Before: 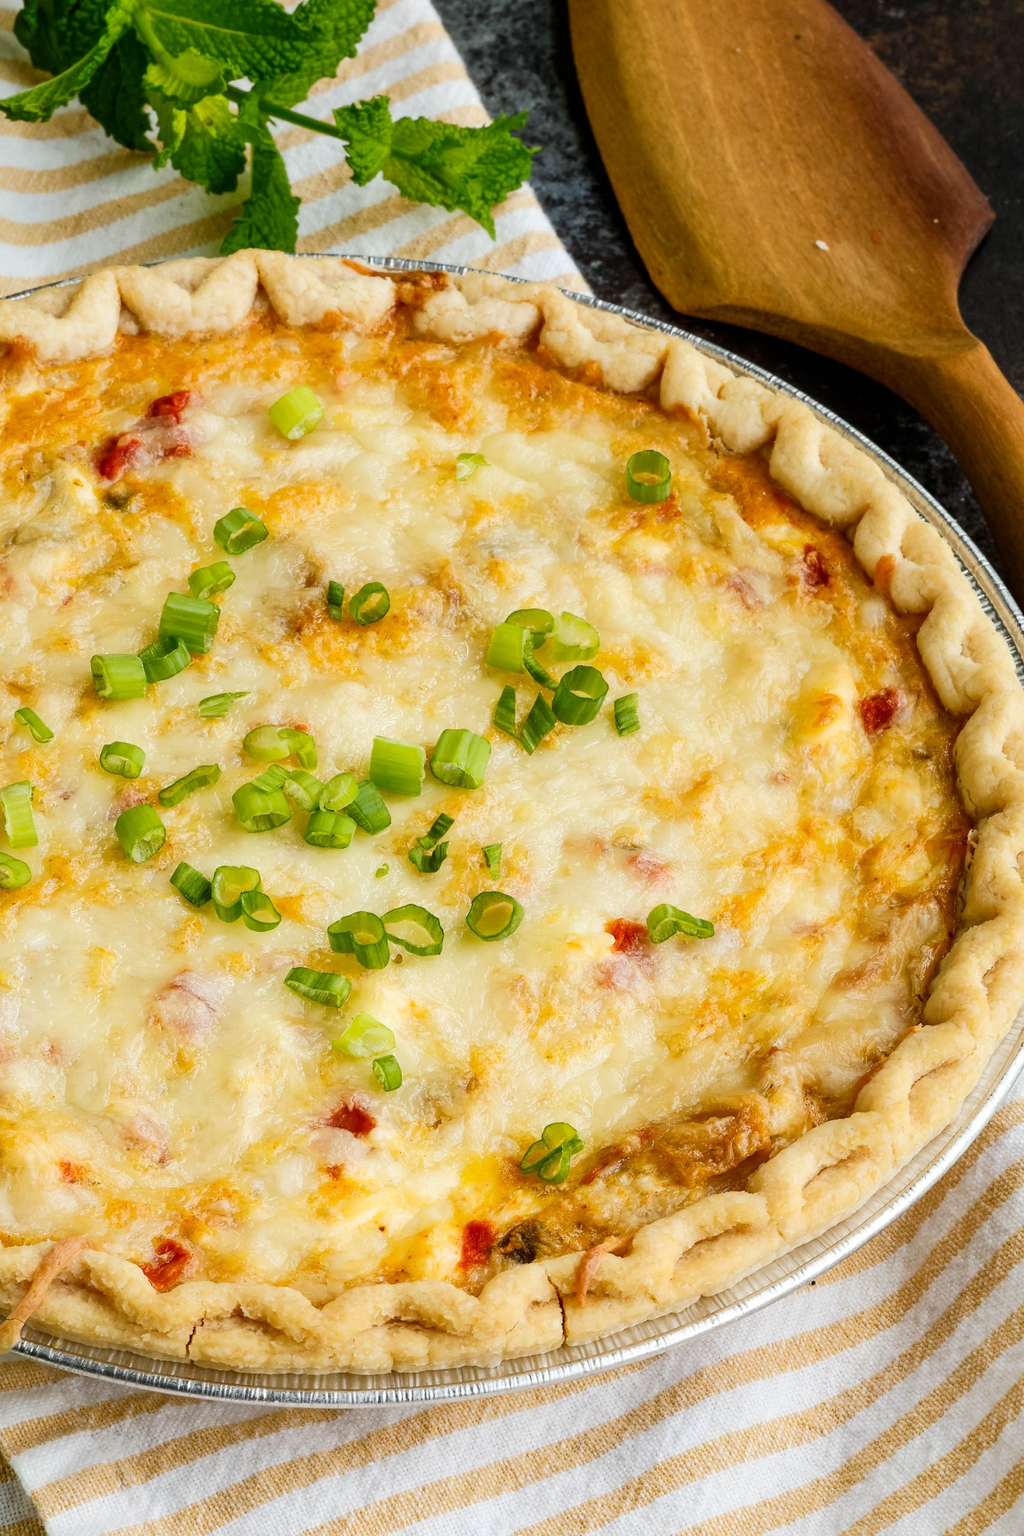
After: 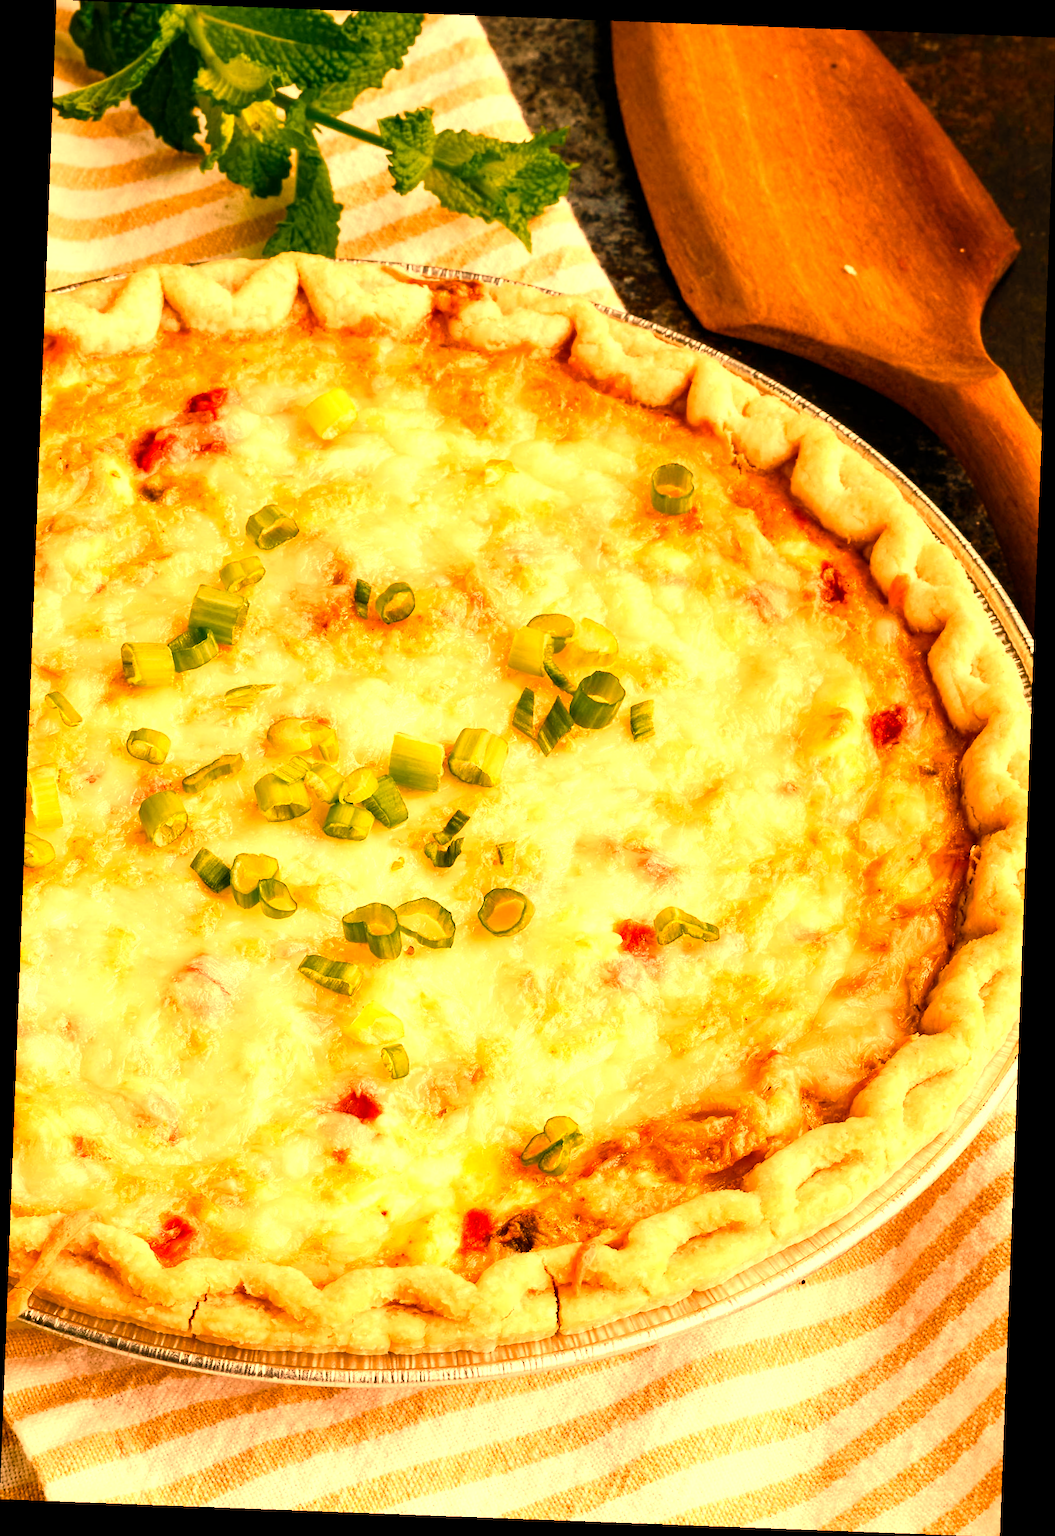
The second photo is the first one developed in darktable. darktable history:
white balance: red 1.467, blue 0.684
color balance rgb: perceptual saturation grading › mid-tones 6.33%, perceptual saturation grading › shadows 72.44%, perceptual brilliance grading › highlights 11.59%, contrast 5.05%
rotate and perspective: rotation 2.17°, automatic cropping off
